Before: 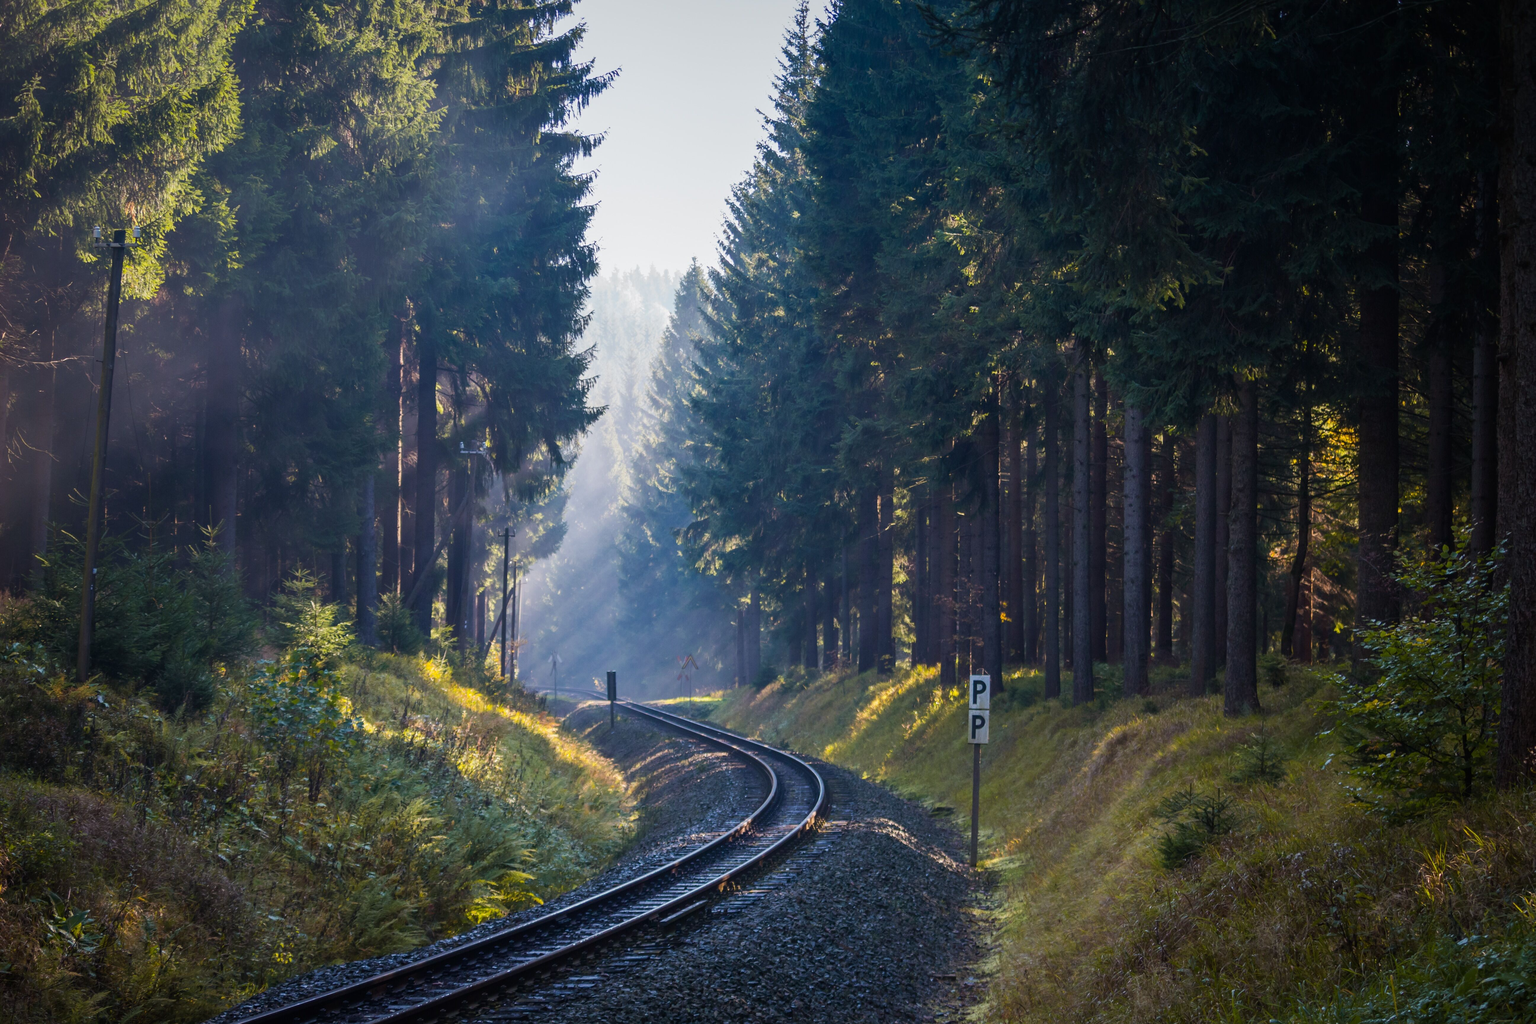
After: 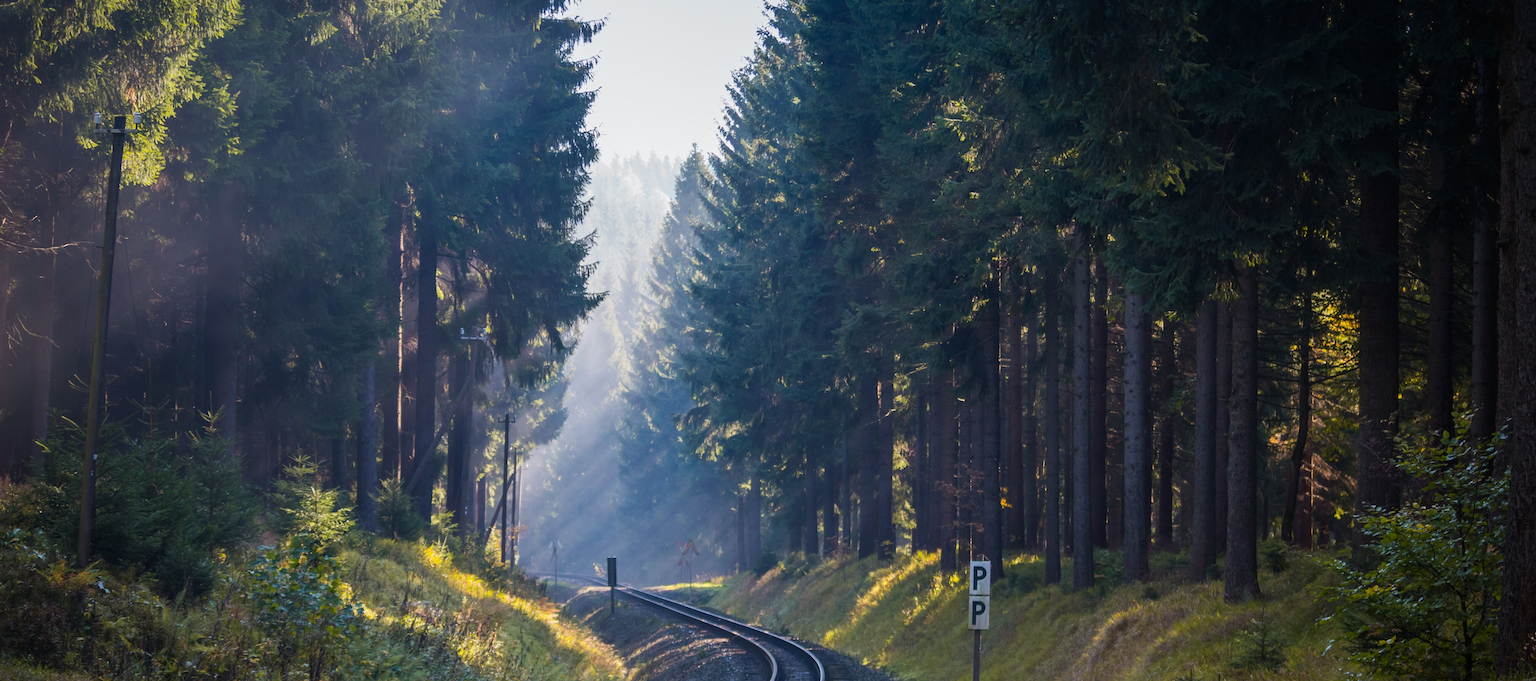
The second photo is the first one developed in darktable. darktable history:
crop: top 11.172%, bottom 22.237%
